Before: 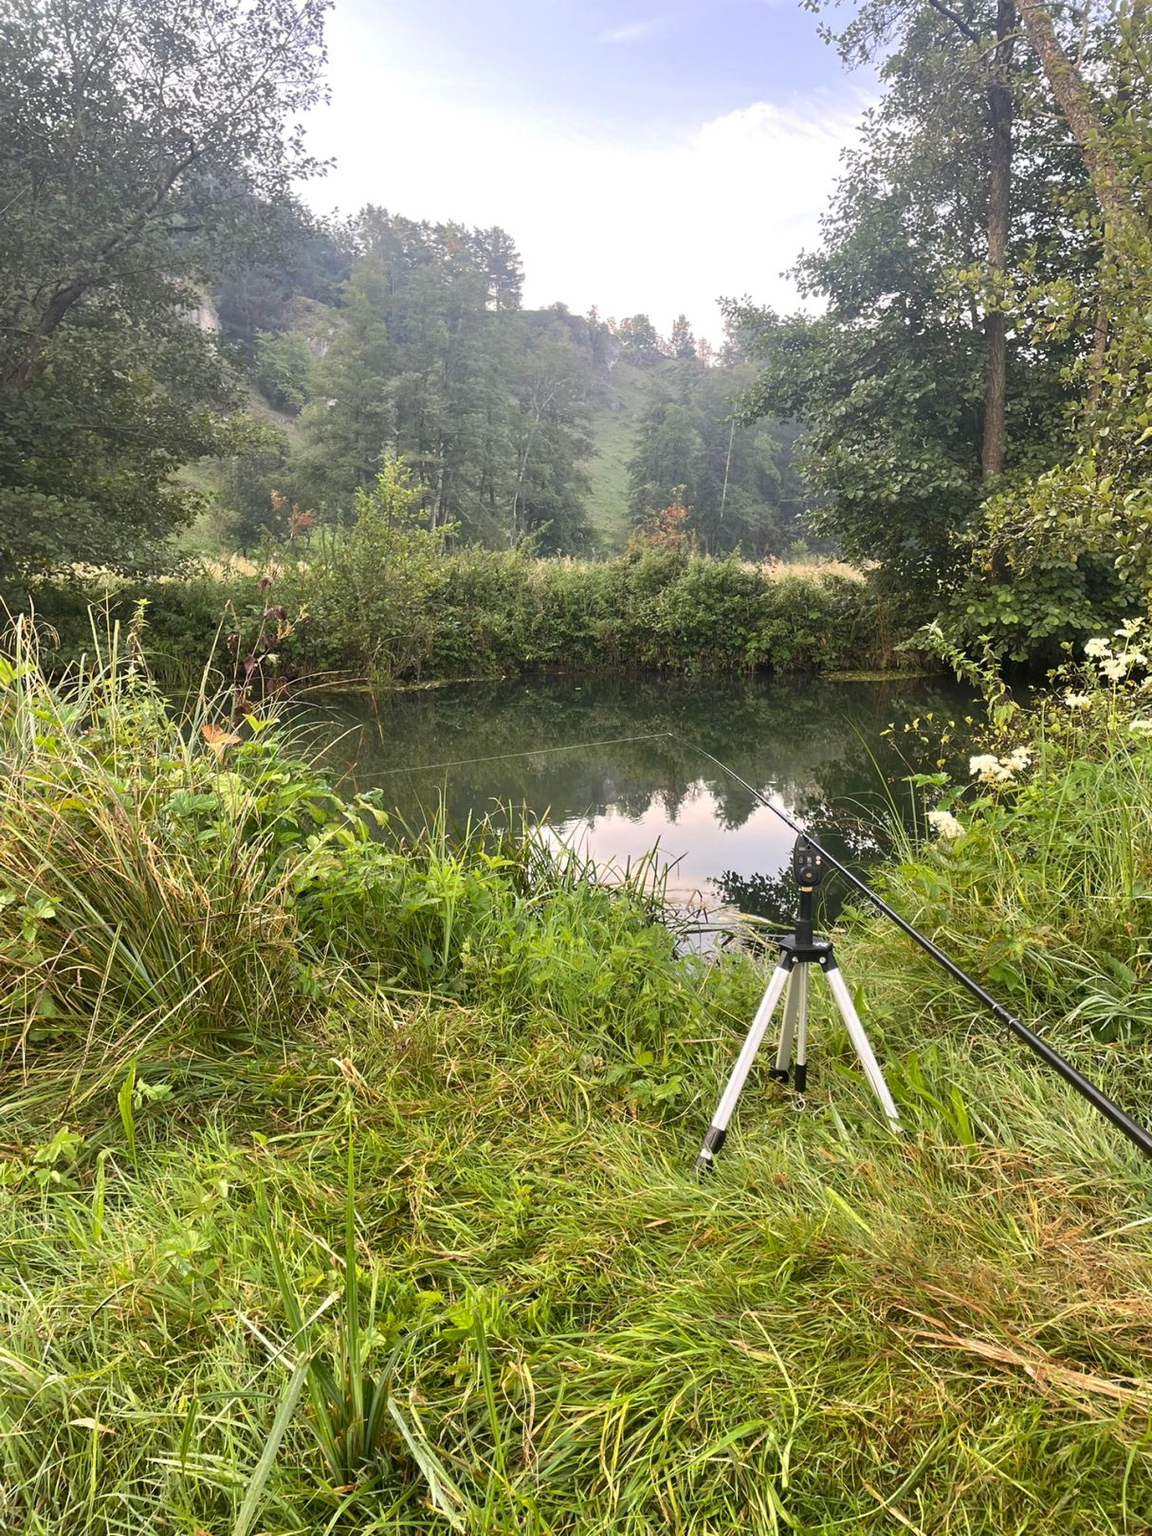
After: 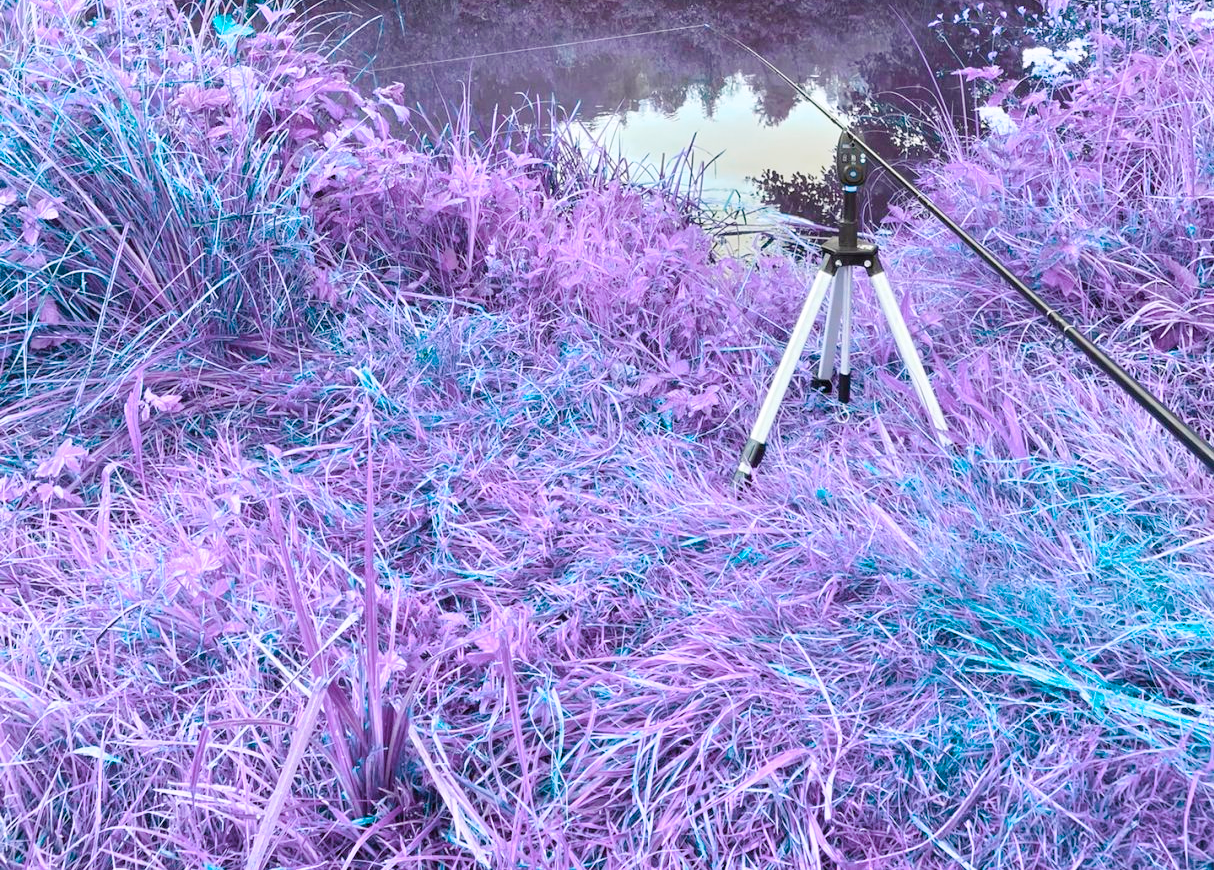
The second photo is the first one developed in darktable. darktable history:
crop and rotate: top 46.237%
color balance rgb: hue shift 180°, global vibrance 50%, contrast 0.32%
tone curve: curves: ch0 [(0, 0) (0.003, 0.004) (0.011, 0.015) (0.025, 0.033) (0.044, 0.058) (0.069, 0.091) (0.1, 0.131) (0.136, 0.179) (0.177, 0.233) (0.224, 0.296) (0.277, 0.364) (0.335, 0.434) (0.399, 0.511) (0.468, 0.584) (0.543, 0.656) (0.623, 0.729) (0.709, 0.799) (0.801, 0.874) (0.898, 0.936) (1, 1)], preserve colors none
